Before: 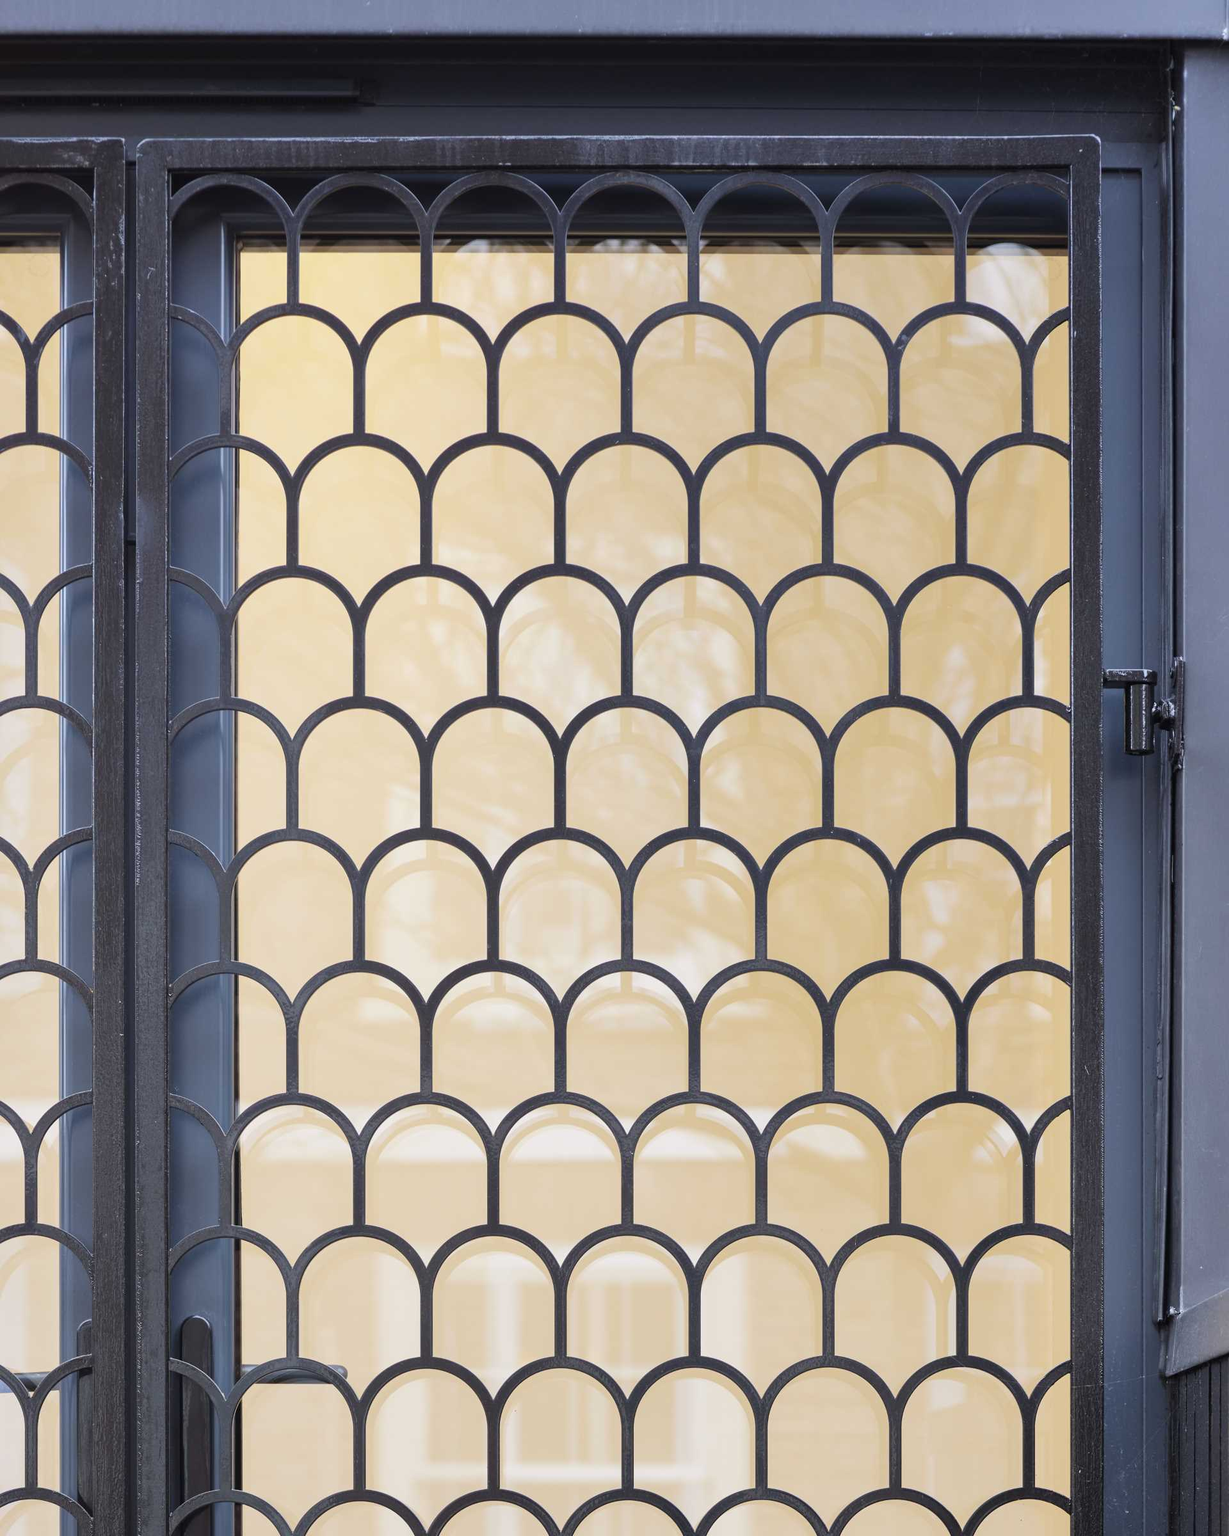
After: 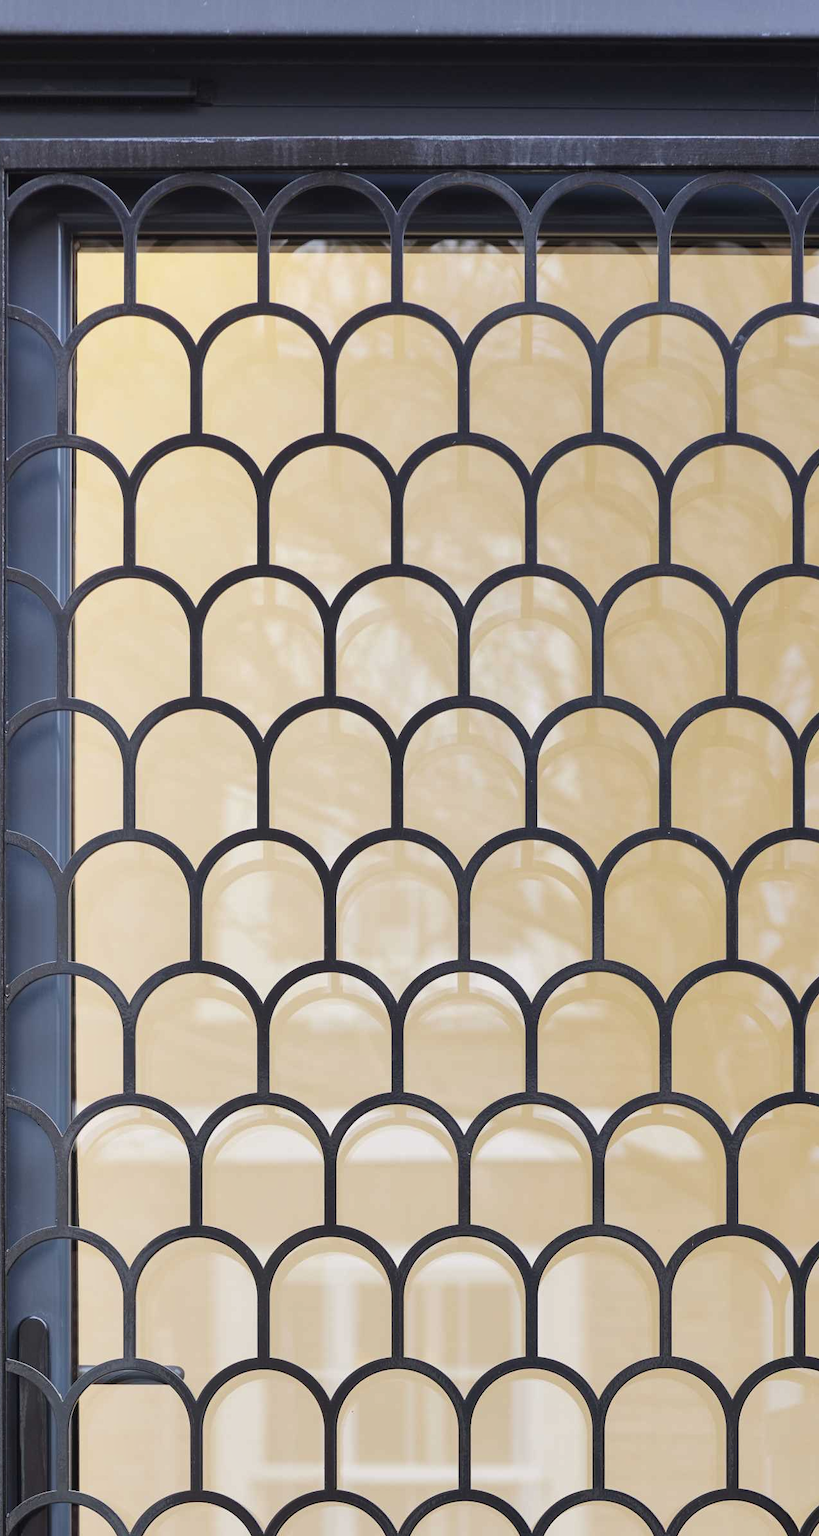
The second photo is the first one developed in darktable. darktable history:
shadows and highlights: shadows 23.1, highlights -48.99, shadows color adjustment 99.14%, highlights color adjustment 0.787%, soften with gaussian
crop and rotate: left 13.329%, right 19.972%
